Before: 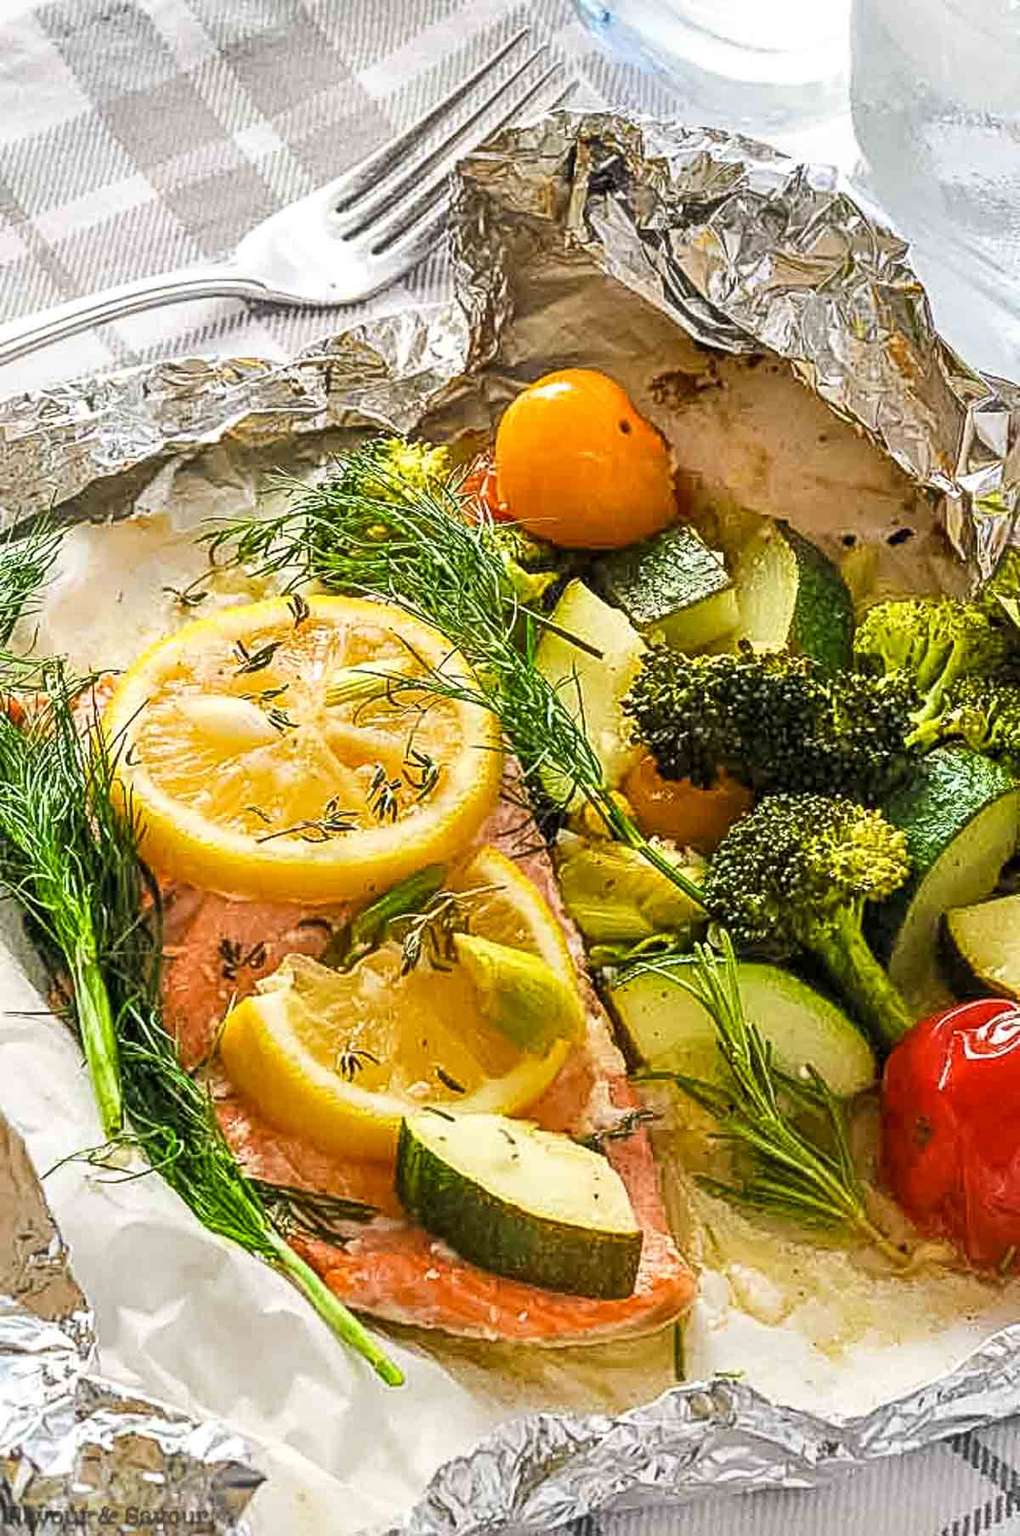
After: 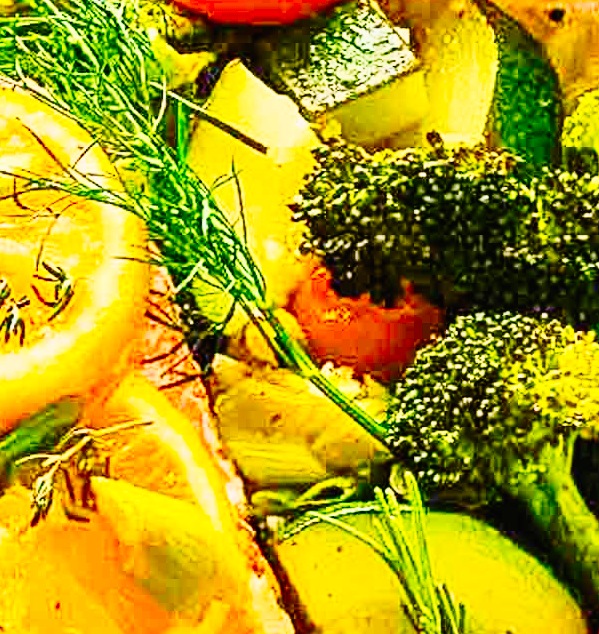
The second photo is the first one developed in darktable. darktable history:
contrast brightness saturation: contrast 0.205, brightness 0.192, saturation 0.794
crop: left 36.913%, top 34.417%, right 13.129%, bottom 30.467%
tone curve: curves: ch0 [(0, 0.011) (0.053, 0.026) (0.174, 0.115) (0.398, 0.444) (0.673, 0.775) (0.829, 0.906) (0.991, 0.981)]; ch1 [(0, 0) (0.264, 0.22) (0.407, 0.373) (0.463, 0.457) (0.492, 0.501) (0.512, 0.513) (0.54, 0.543) (0.585, 0.617) (0.659, 0.686) (0.78, 0.8) (1, 1)]; ch2 [(0, 0) (0.438, 0.449) (0.473, 0.469) (0.503, 0.5) (0.523, 0.534) (0.562, 0.591) (0.612, 0.627) (0.701, 0.707) (1, 1)], preserve colors none
color balance rgb: highlights gain › chroma 0.237%, highlights gain › hue 331.1°, perceptual saturation grading › global saturation 20.413%, perceptual saturation grading › highlights -19.938%, perceptual saturation grading › shadows 29.87%
